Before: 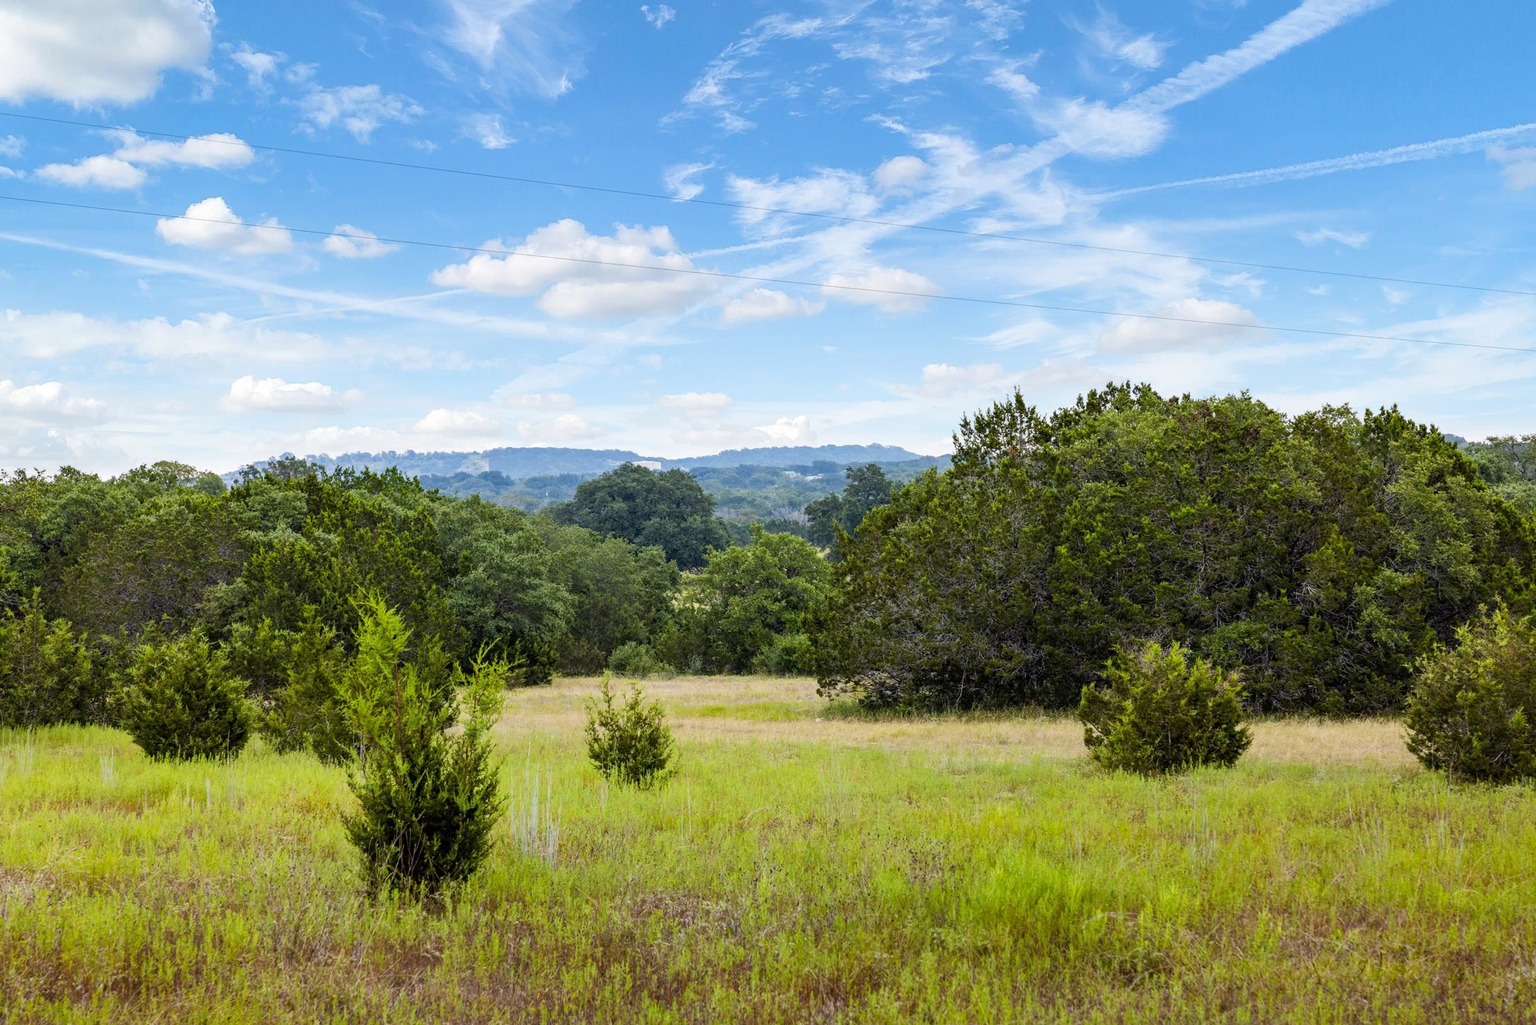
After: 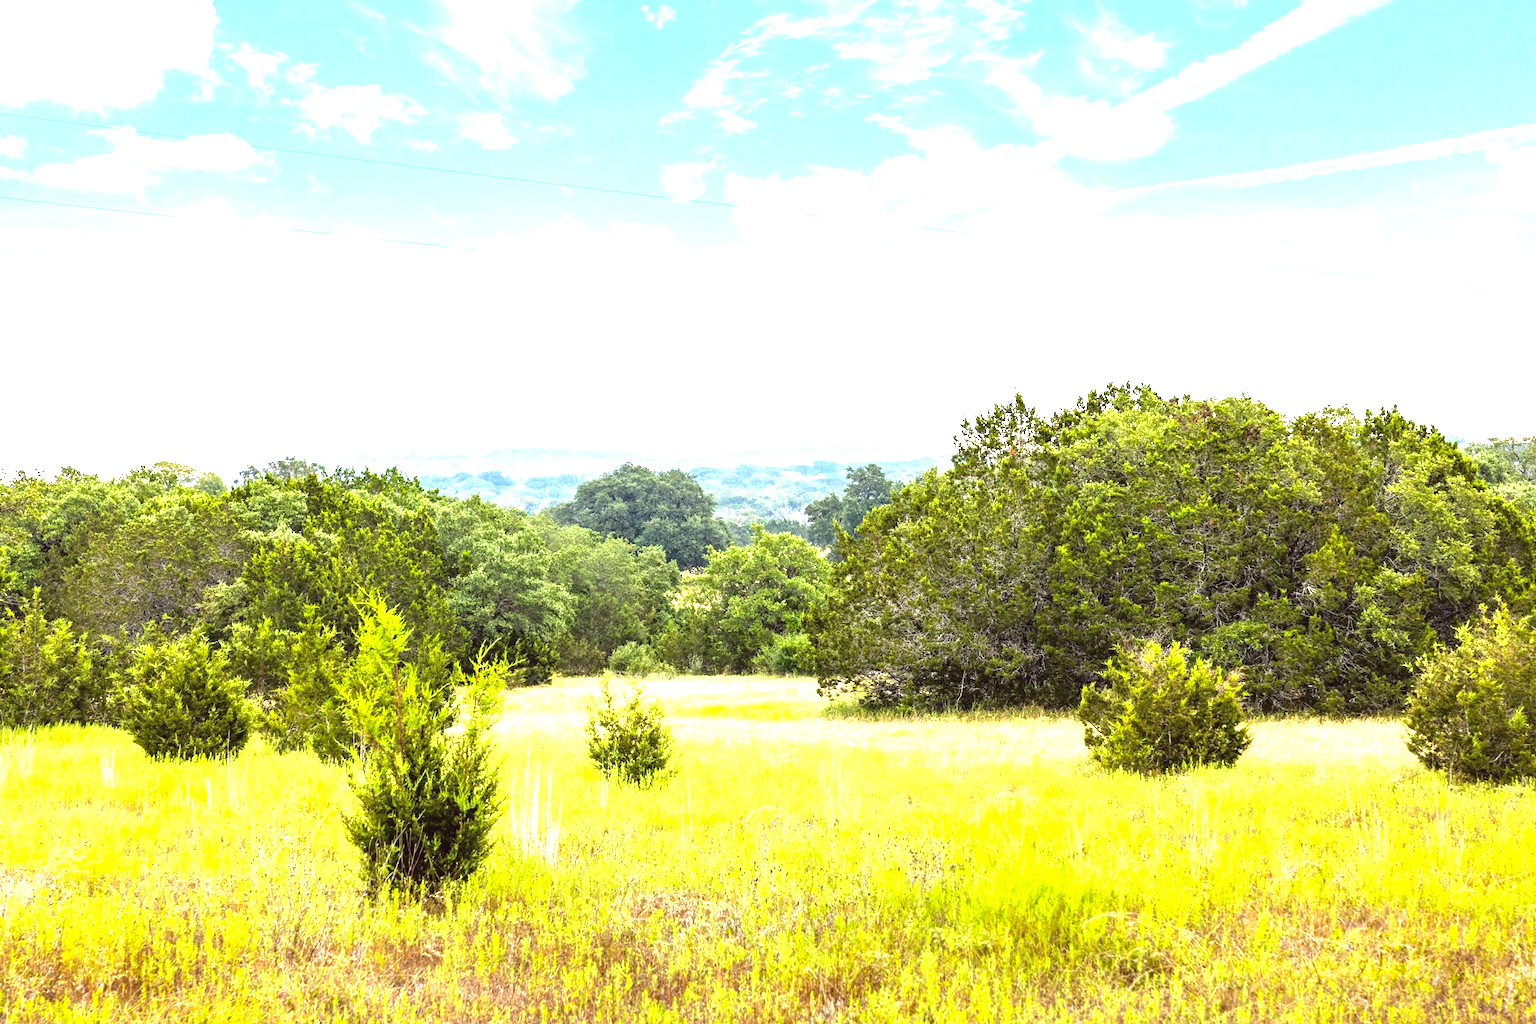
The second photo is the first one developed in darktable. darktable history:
exposure: exposure 2.003 EV, compensate highlight preservation false
color balance: lift [1.005, 1.002, 0.998, 0.998], gamma [1, 1.021, 1.02, 0.979], gain [0.923, 1.066, 1.056, 0.934]
